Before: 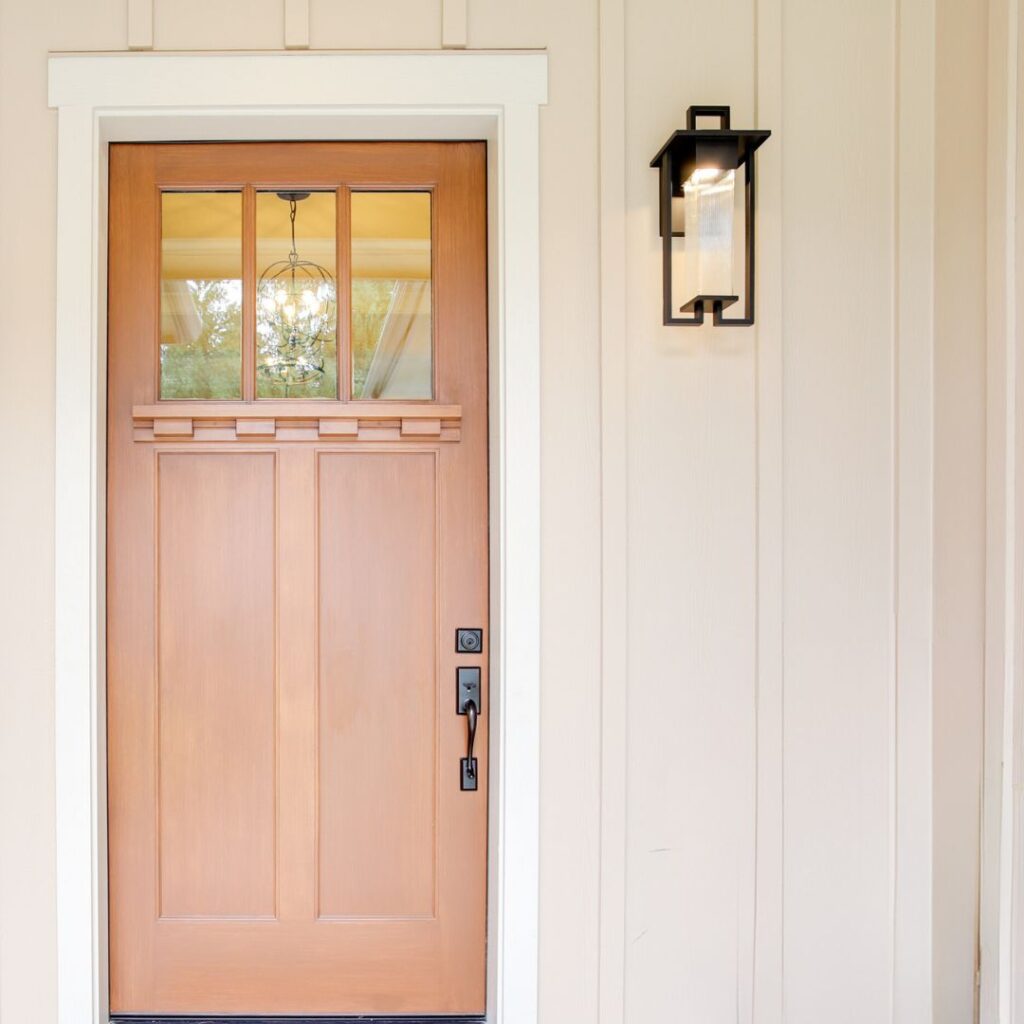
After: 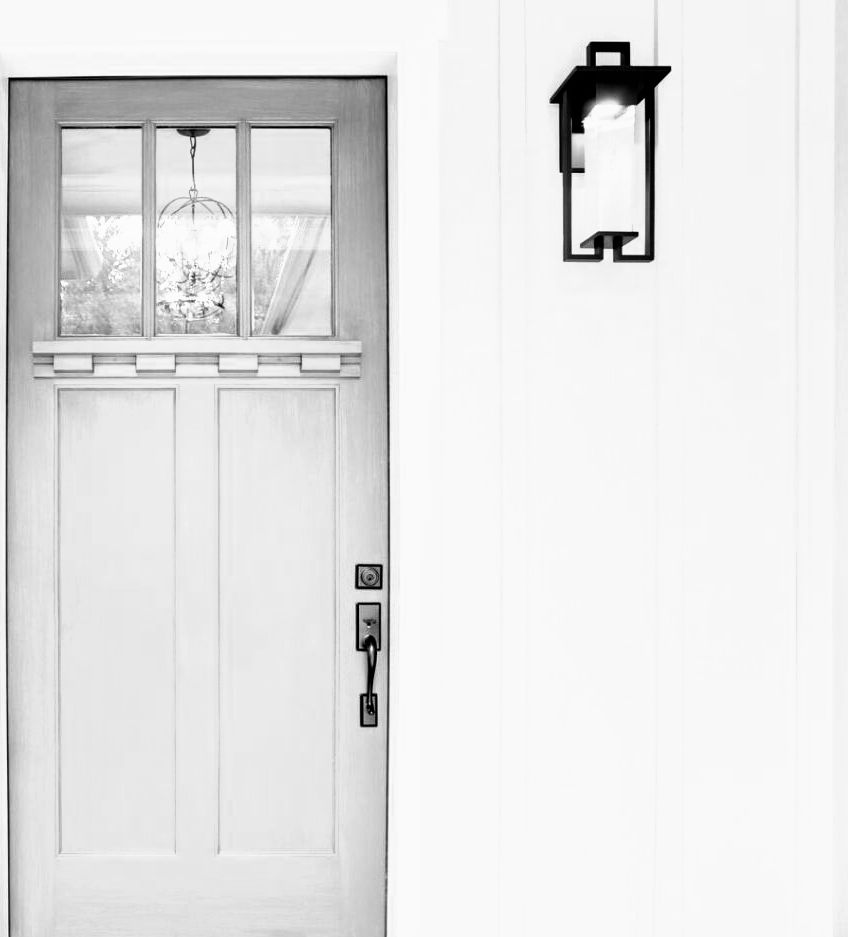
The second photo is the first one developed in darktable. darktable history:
crop: left 9.807%, top 6.259%, right 7.334%, bottom 2.177%
monochrome: a 32, b 64, size 2.3
filmic rgb: black relative exposure -8.2 EV, white relative exposure 2.2 EV, threshold 3 EV, hardness 7.11, latitude 85.74%, contrast 1.696, highlights saturation mix -4%, shadows ↔ highlights balance -2.69%, color science v5 (2021), contrast in shadows safe, contrast in highlights safe, enable highlight reconstruction true
